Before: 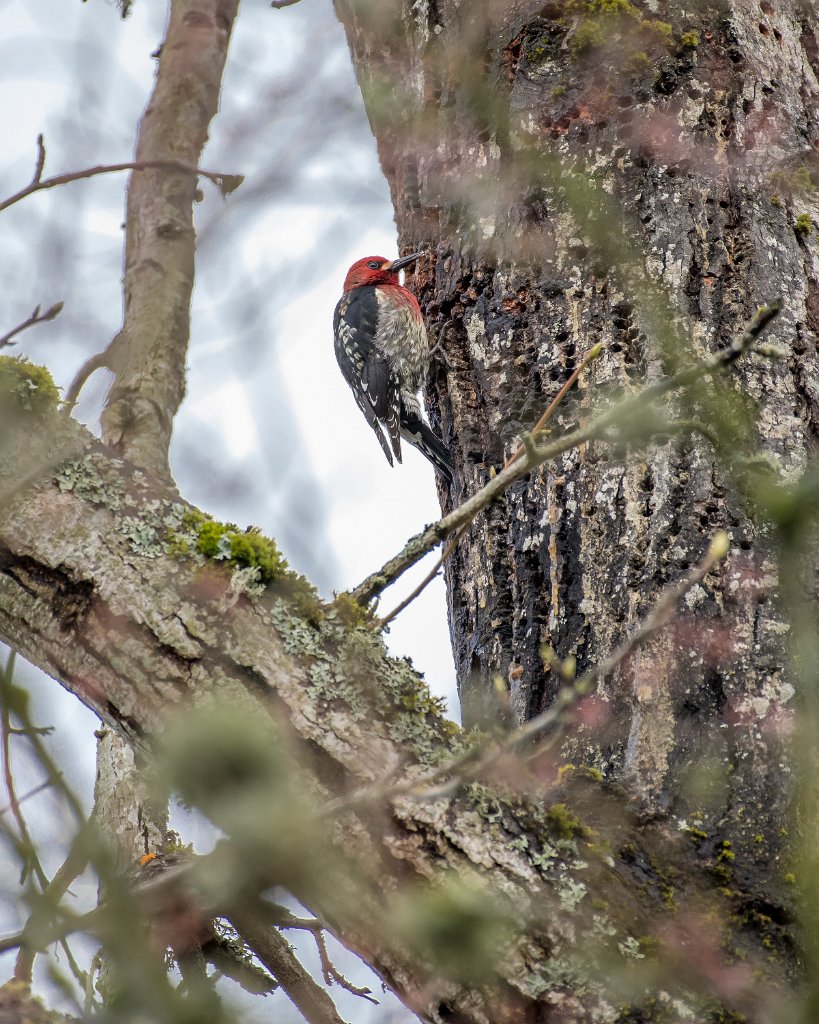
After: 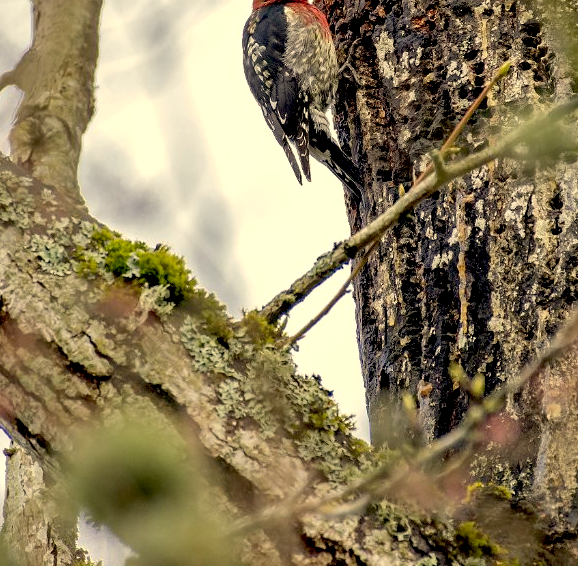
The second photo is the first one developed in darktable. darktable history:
crop: left 11.123%, top 27.61%, right 18.3%, bottom 17.034%
exposure: black level correction 0.025, exposure 0.182 EV, compensate highlight preservation false
color correction: highlights a* 2.72, highlights b* 22.8
